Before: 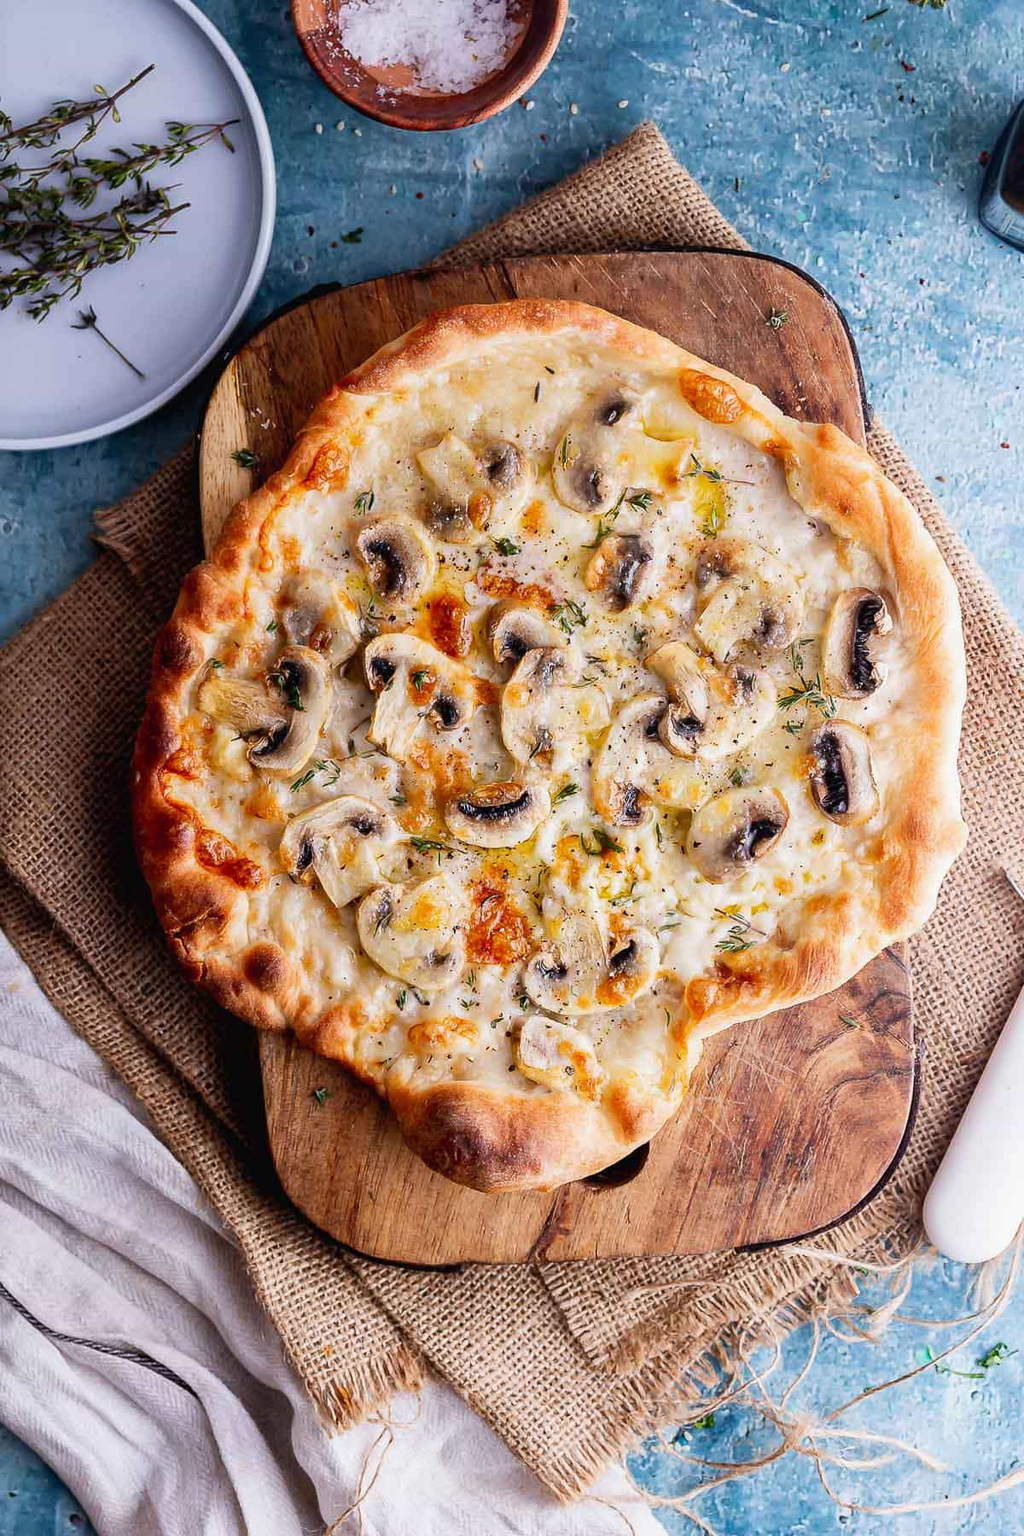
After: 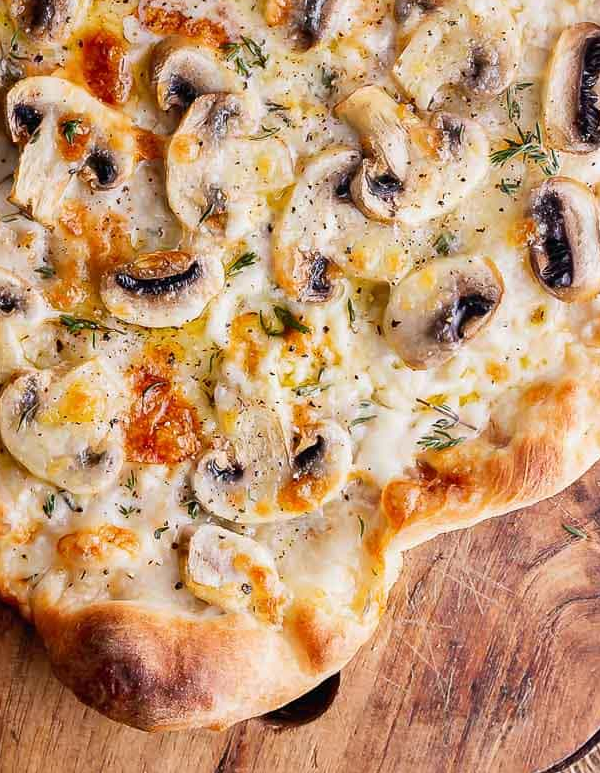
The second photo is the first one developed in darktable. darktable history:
crop: left 35.128%, top 37.028%, right 14.831%, bottom 20.024%
